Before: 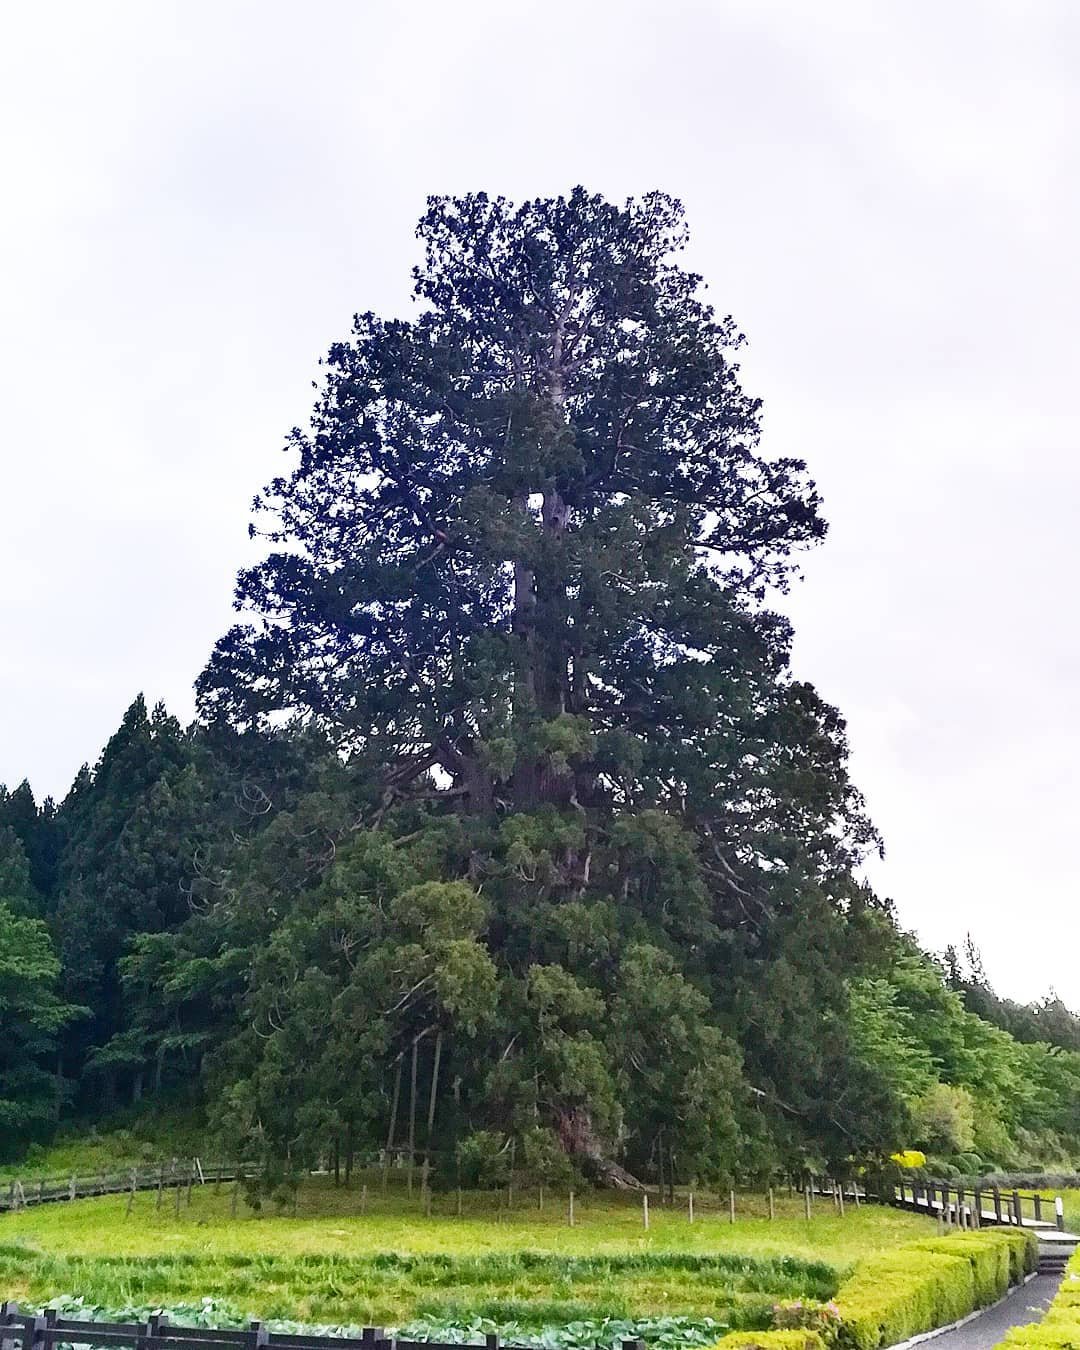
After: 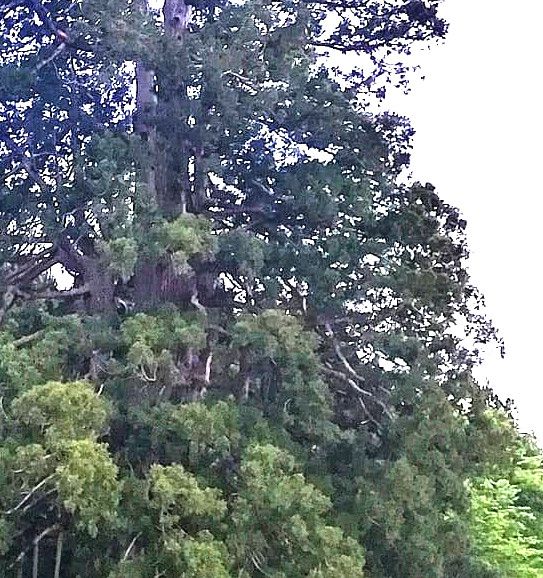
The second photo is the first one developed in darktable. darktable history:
exposure: exposure 0.577 EV, compensate highlight preservation false
crop: left 35.18%, top 37.06%, right 14.54%, bottom 20.058%
tone equalizer: -8 EV -1.04 EV, -7 EV -1.03 EV, -6 EV -0.855 EV, -5 EV -0.589 EV, -3 EV 0.547 EV, -2 EV 0.888 EV, -1 EV 0.994 EV, +0 EV 1.07 EV
